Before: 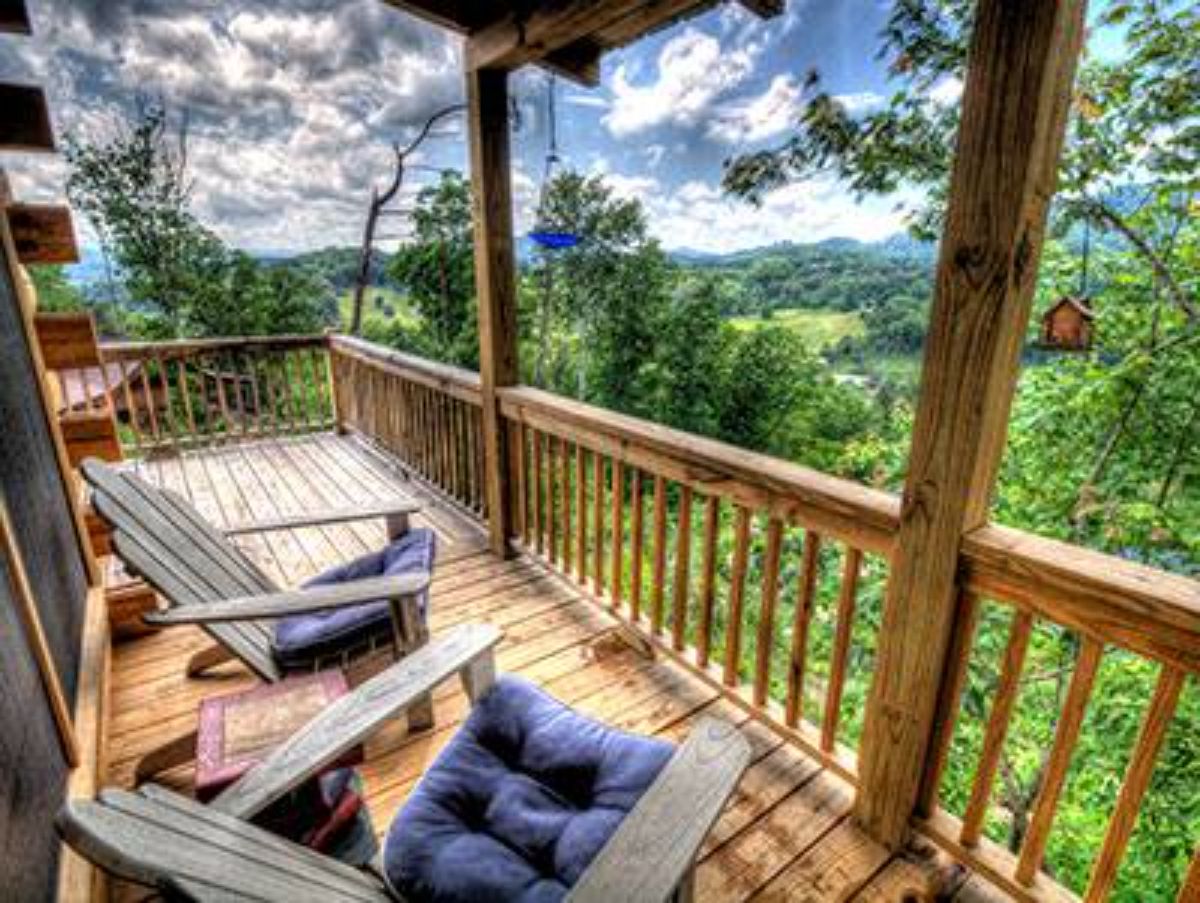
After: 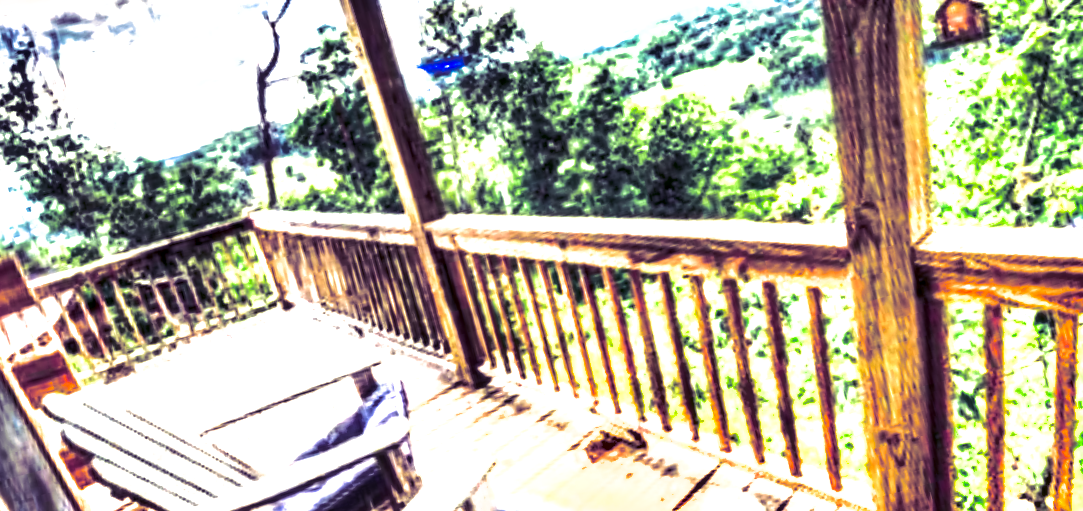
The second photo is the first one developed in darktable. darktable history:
shadows and highlights: shadows 49, highlights -41, soften with gaussian
crop: left 1.507%, top 6.147%, right 1.379%, bottom 6.637%
local contrast: on, module defaults
split-toning: shadows › hue 255.6°, shadows › saturation 0.66, highlights › hue 43.2°, highlights › saturation 0.68, balance -50.1
contrast equalizer: y [[0.514, 0.573, 0.581, 0.508, 0.5, 0.5], [0.5 ×6], [0.5 ×6], [0 ×6], [0 ×6]]
exposure: black level correction 0, exposure 2.088 EV, compensate exposure bias true, compensate highlight preservation false
rotate and perspective: rotation -14.8°, crop left 0.1, crop right 0.903, crop top 0.25, crop bottom 0.748
